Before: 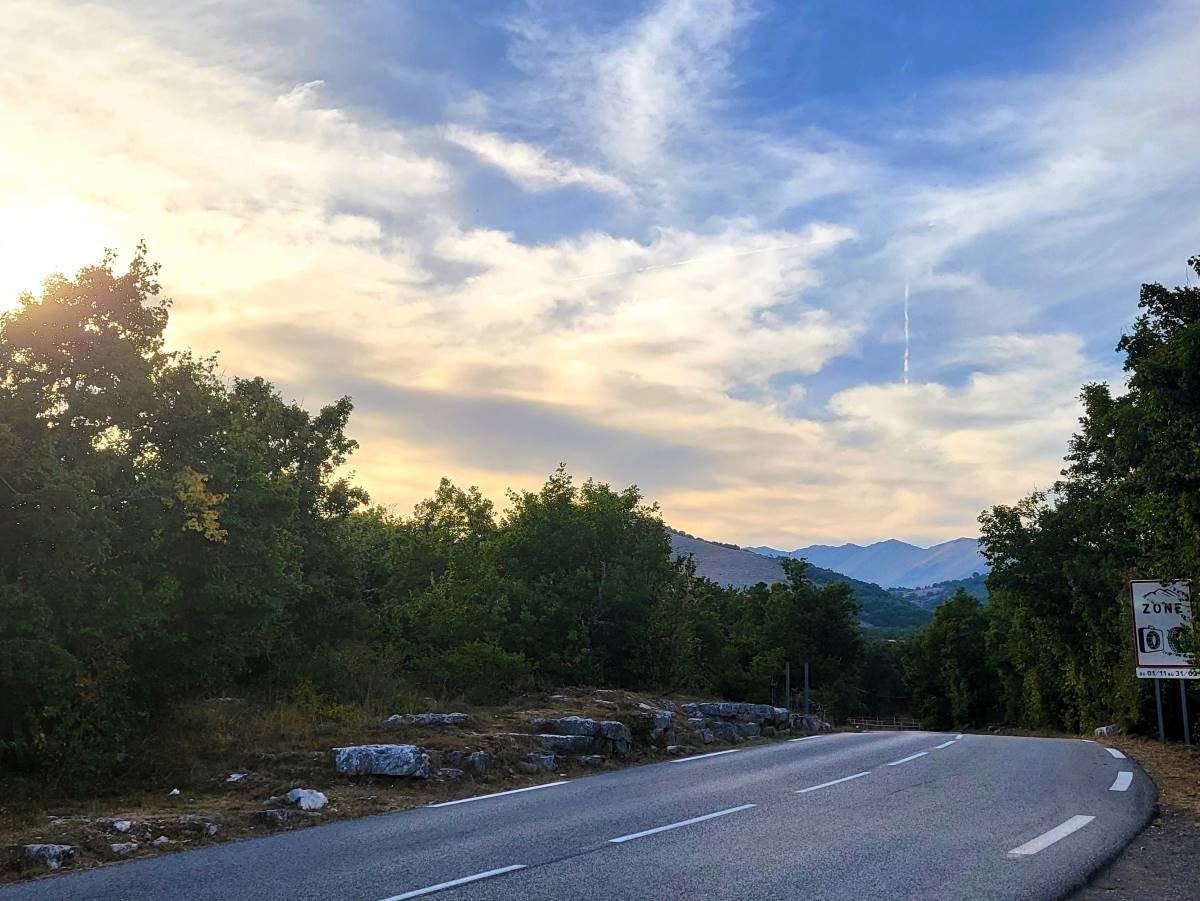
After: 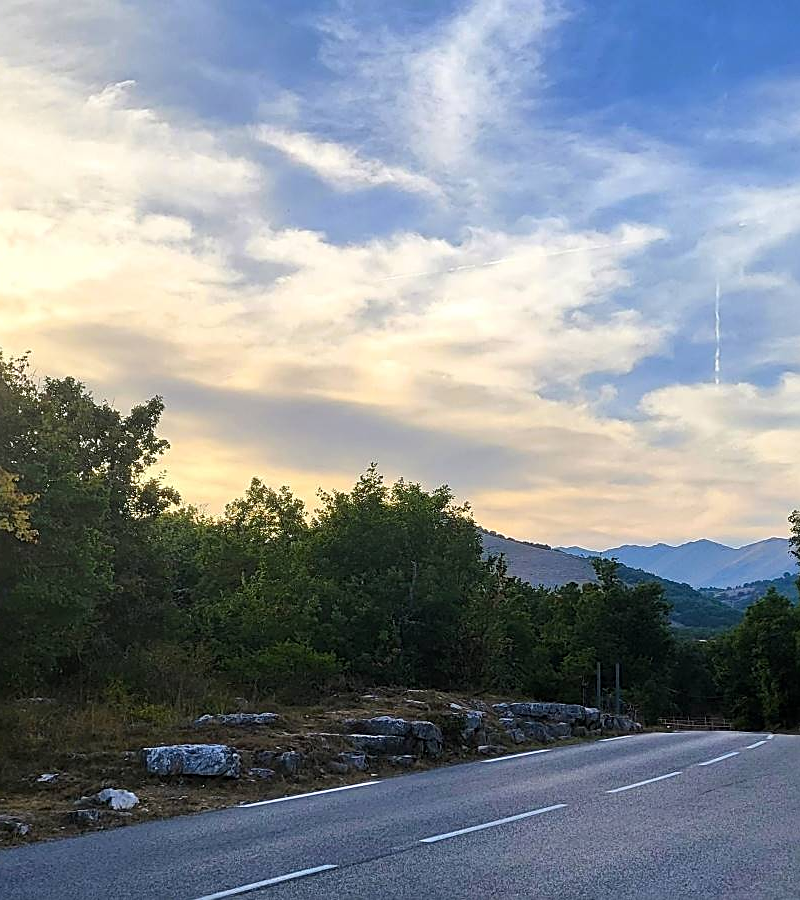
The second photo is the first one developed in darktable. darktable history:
crop and rotate: left 15.754%, right 17.579%
rgb levels: preserve colors max RGB
sharpen: on, module defaults
